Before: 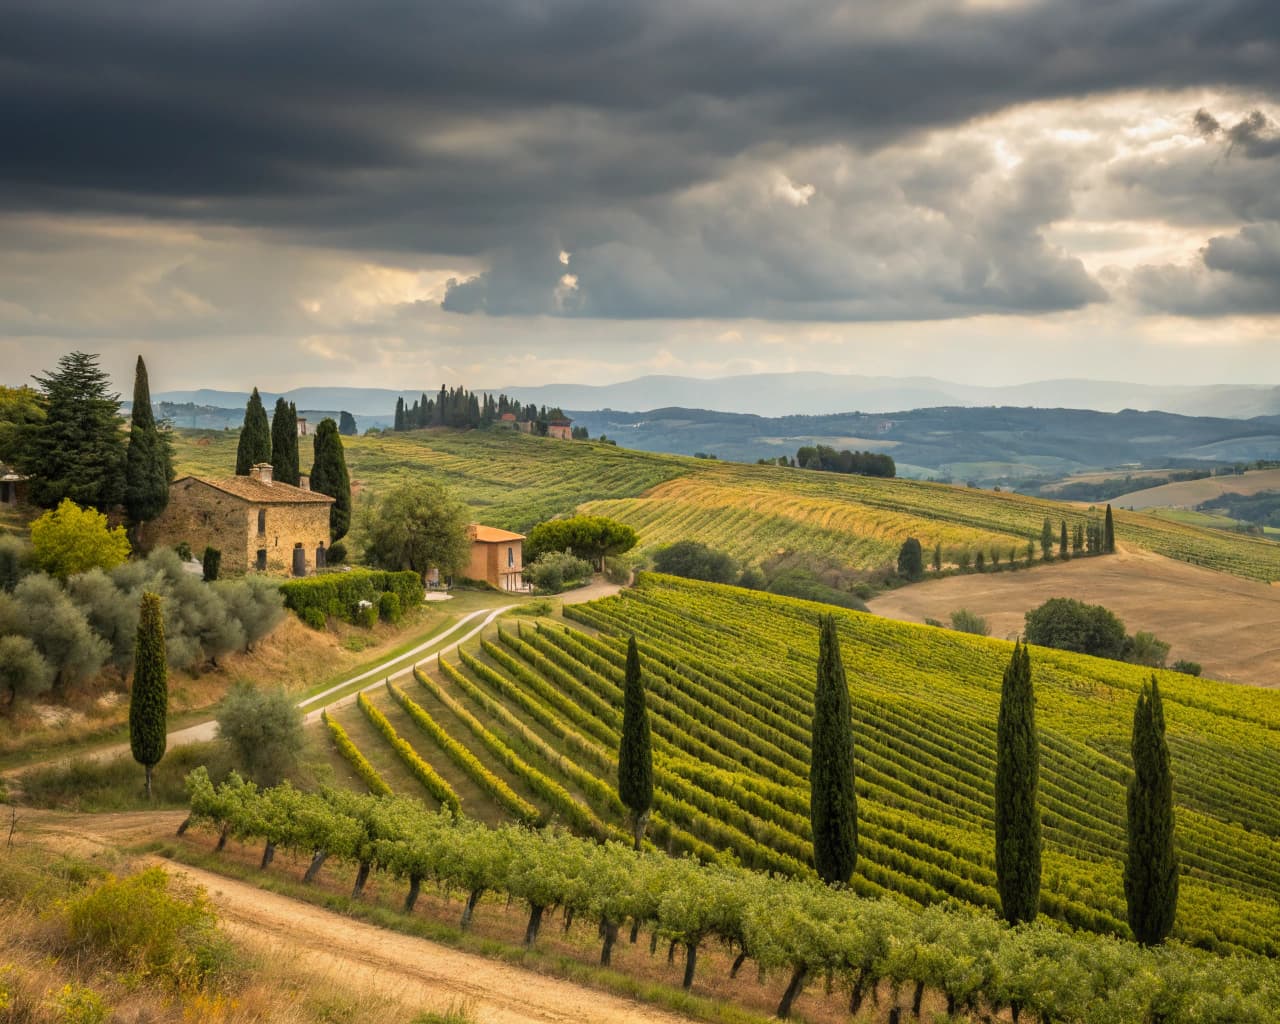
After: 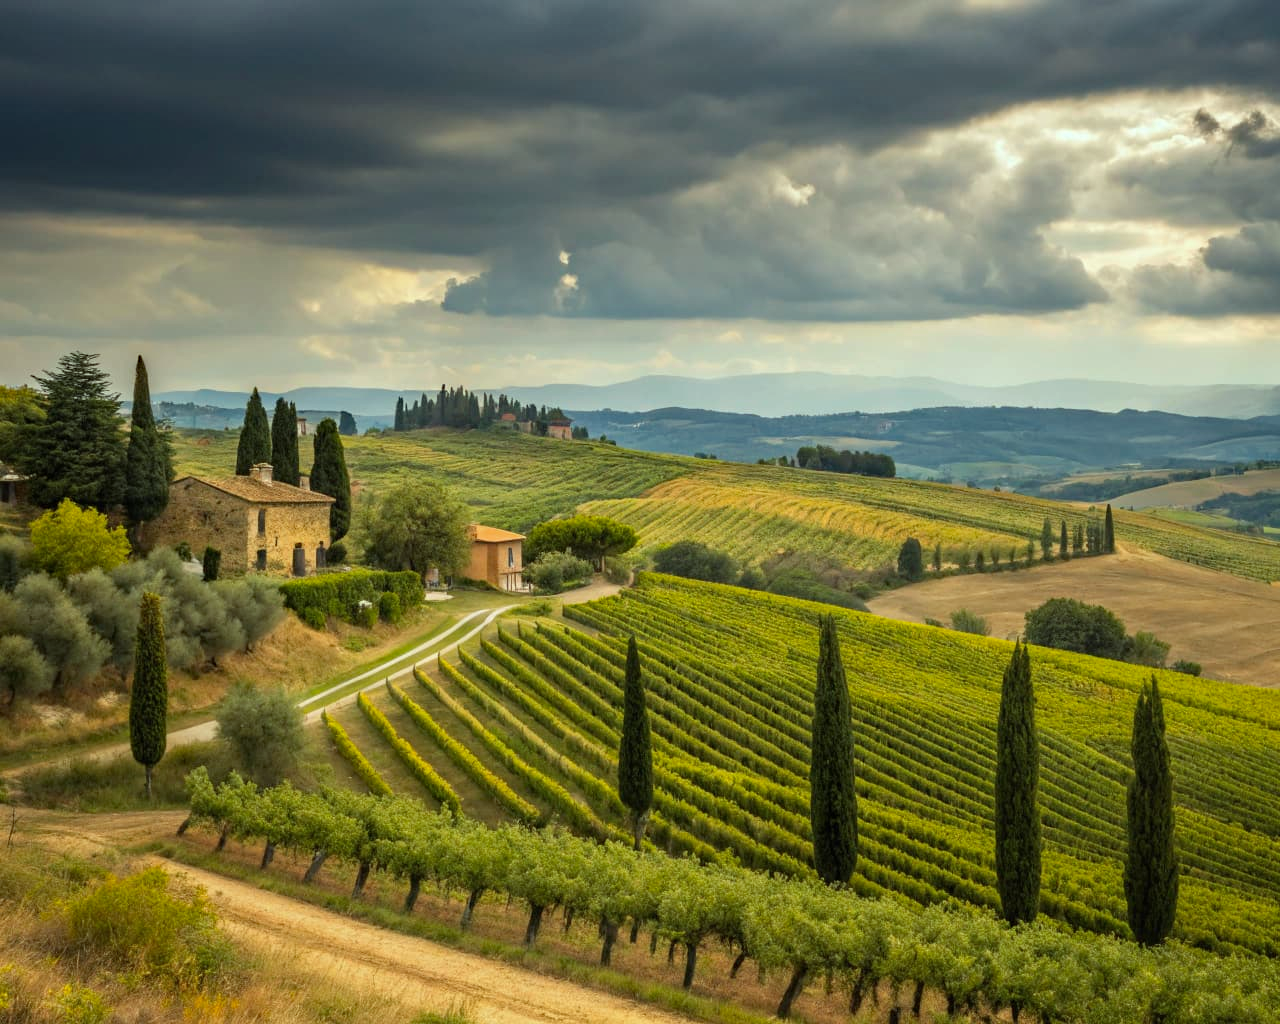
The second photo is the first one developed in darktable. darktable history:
haze removal: compatibility mode true, adaptive false
color correction: highlights a* -7.75, highlights b* 3.23
